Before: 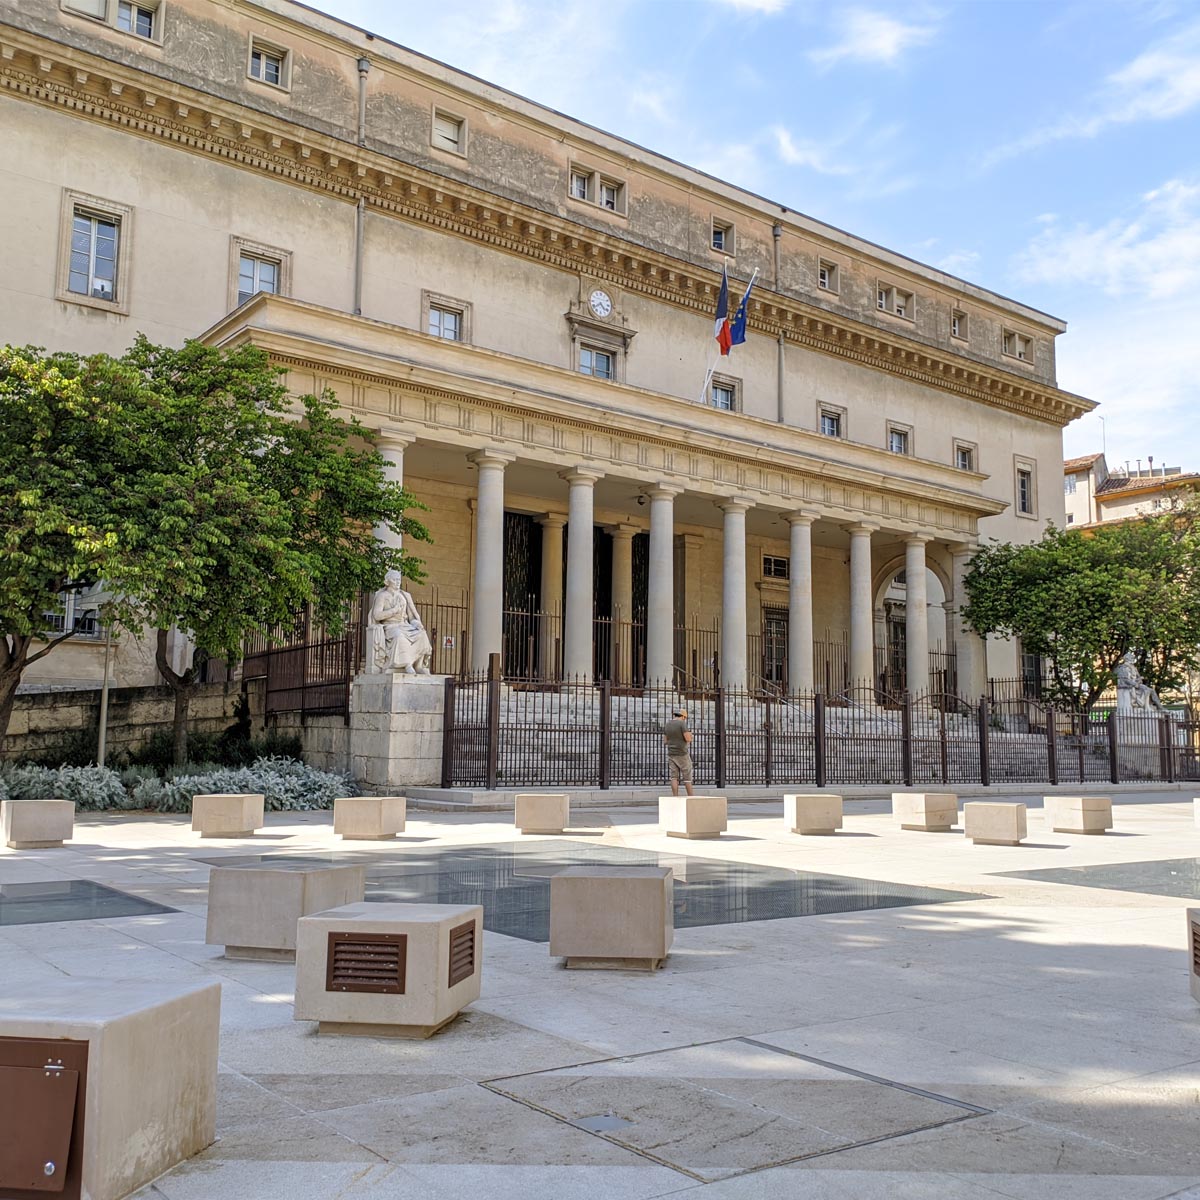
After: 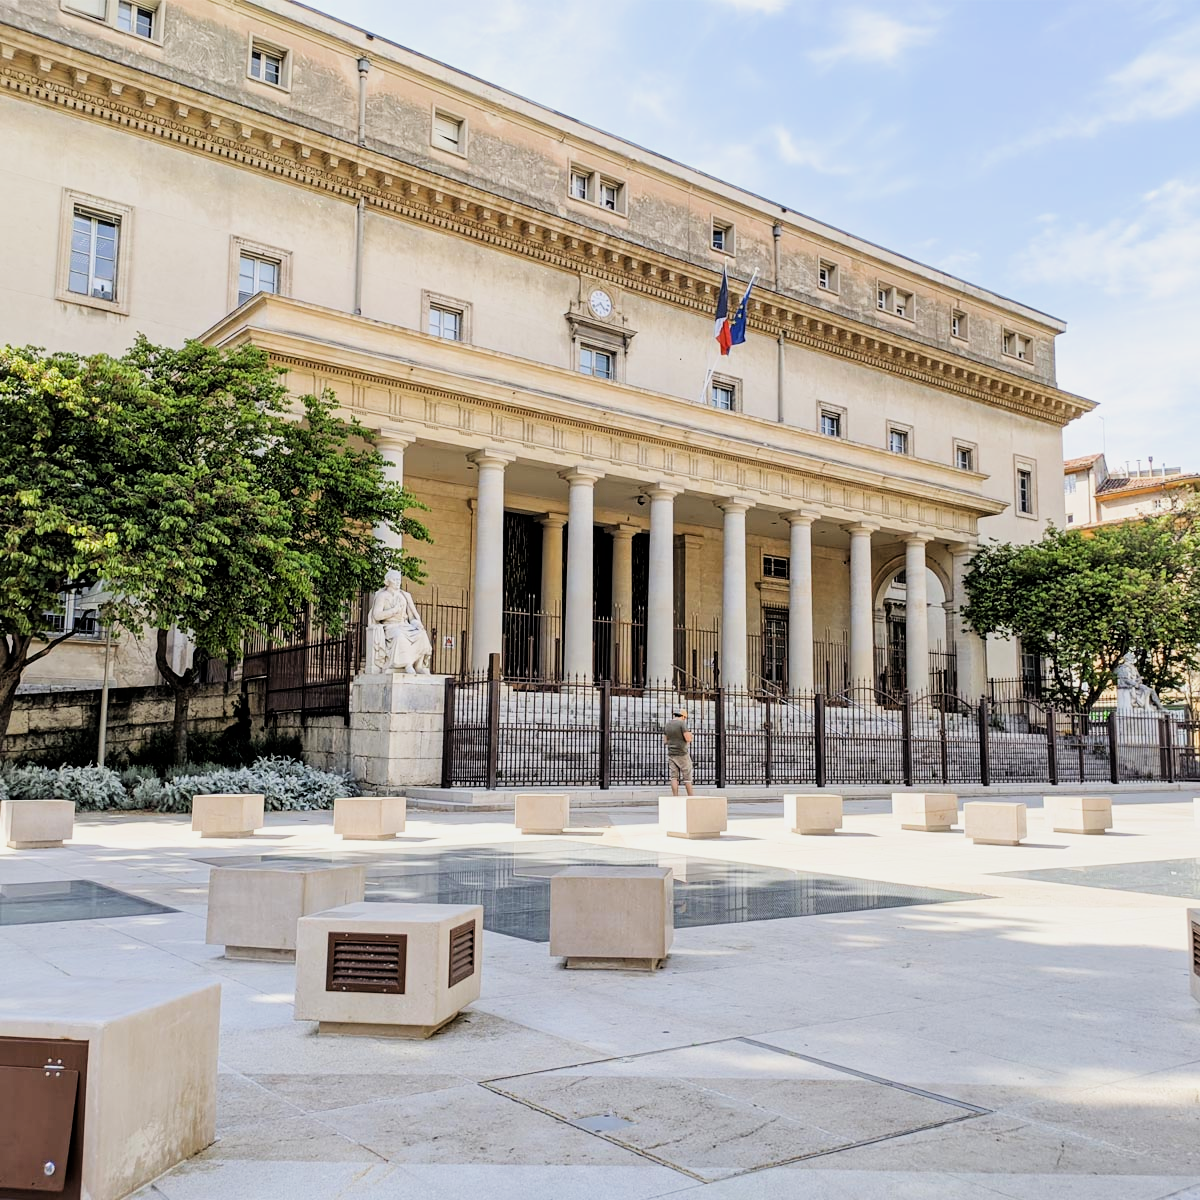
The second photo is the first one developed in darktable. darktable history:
exposure: black level correction 0, exposure 0.6 EV, compensate exposure bias true, compensate highlight preservation false
filmic rgb: black relative exposure -7.5 EV, white relative exposure 5 EV, hardness 3.35, contrast 1.299
